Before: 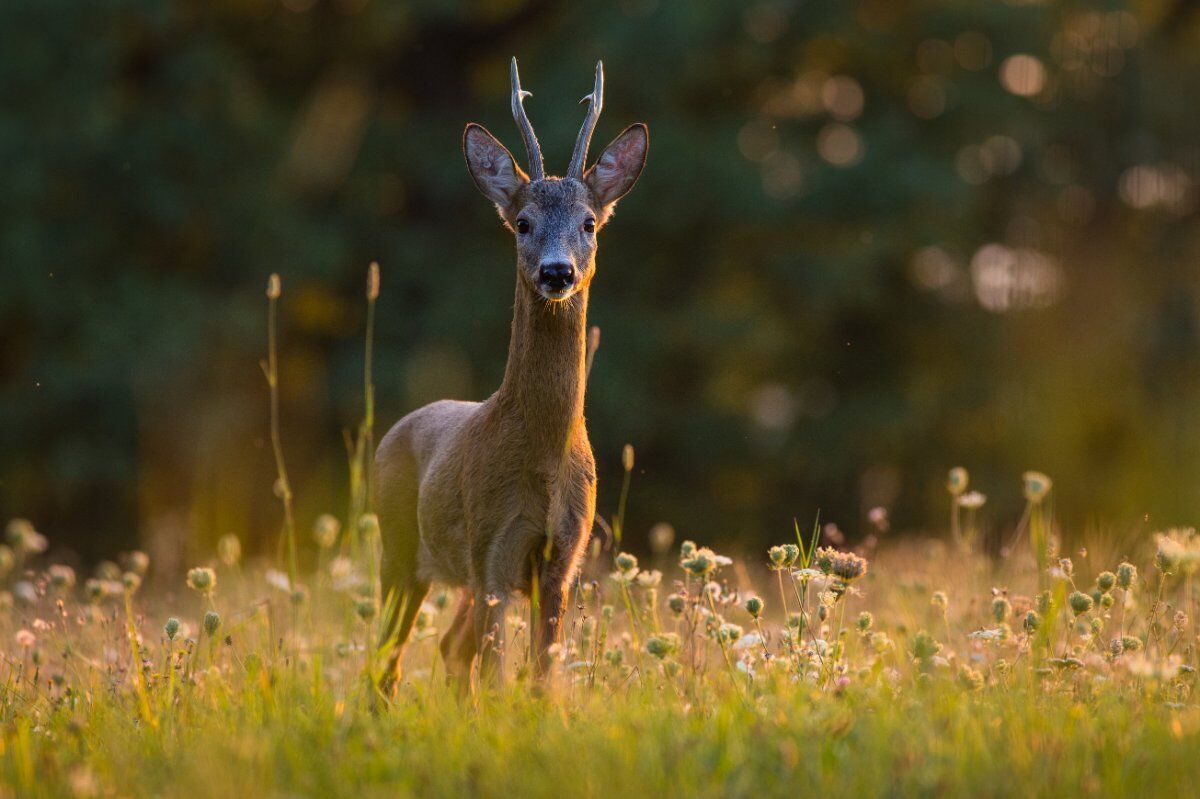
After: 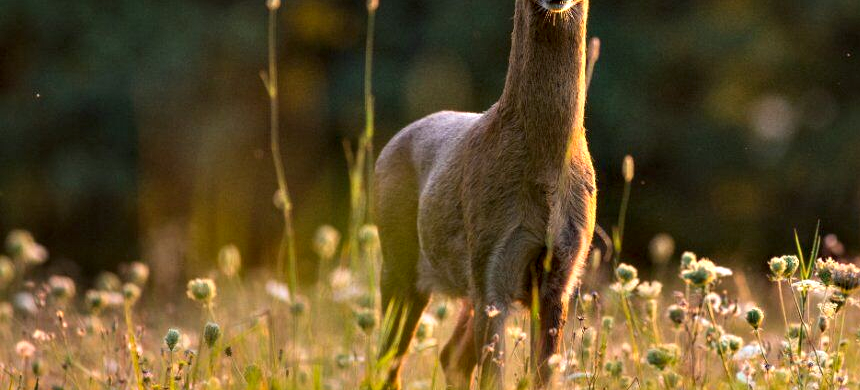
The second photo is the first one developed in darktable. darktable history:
crop: top 36.185%, right 28.297%, bottom 14.979%
contrast equalizer: y [[0.6 ×6], [0.55 ×6], [0 ×6], [0 ×6], [0 ×6]]
